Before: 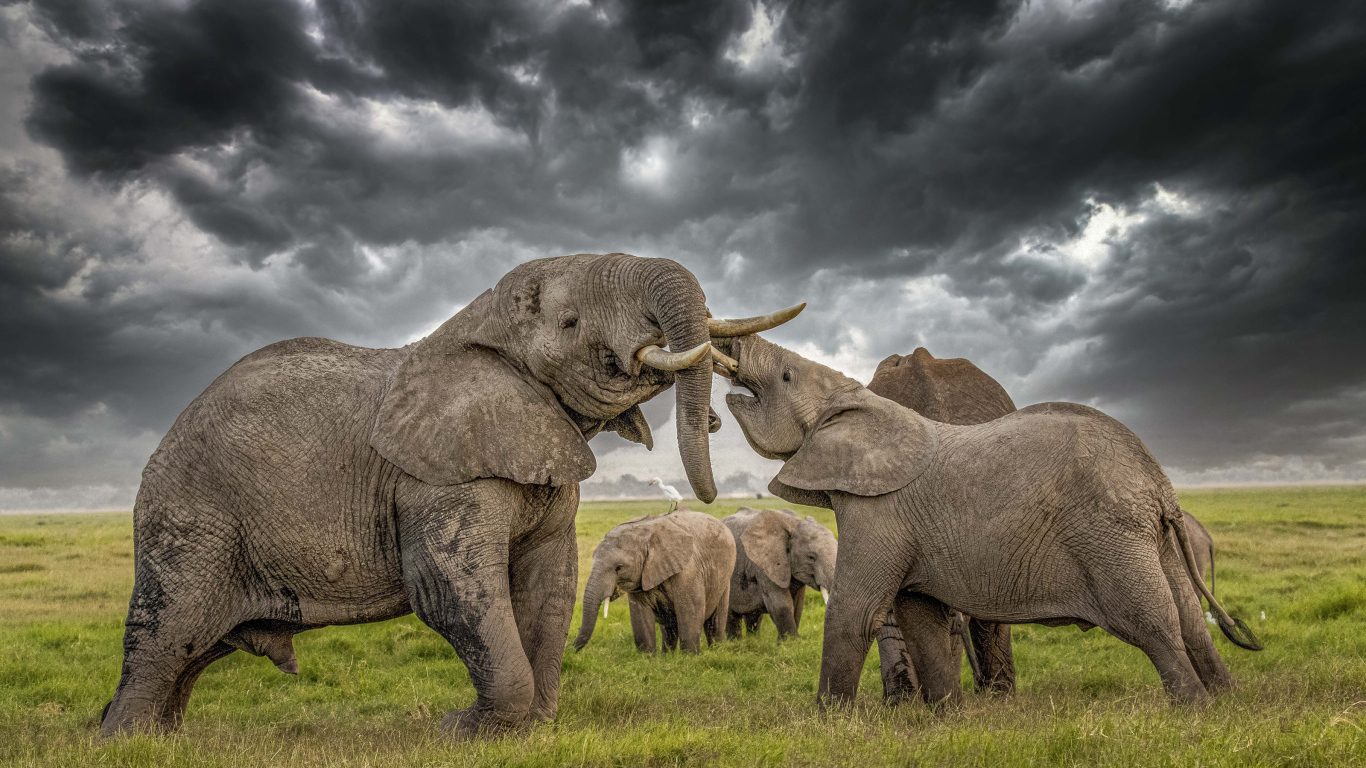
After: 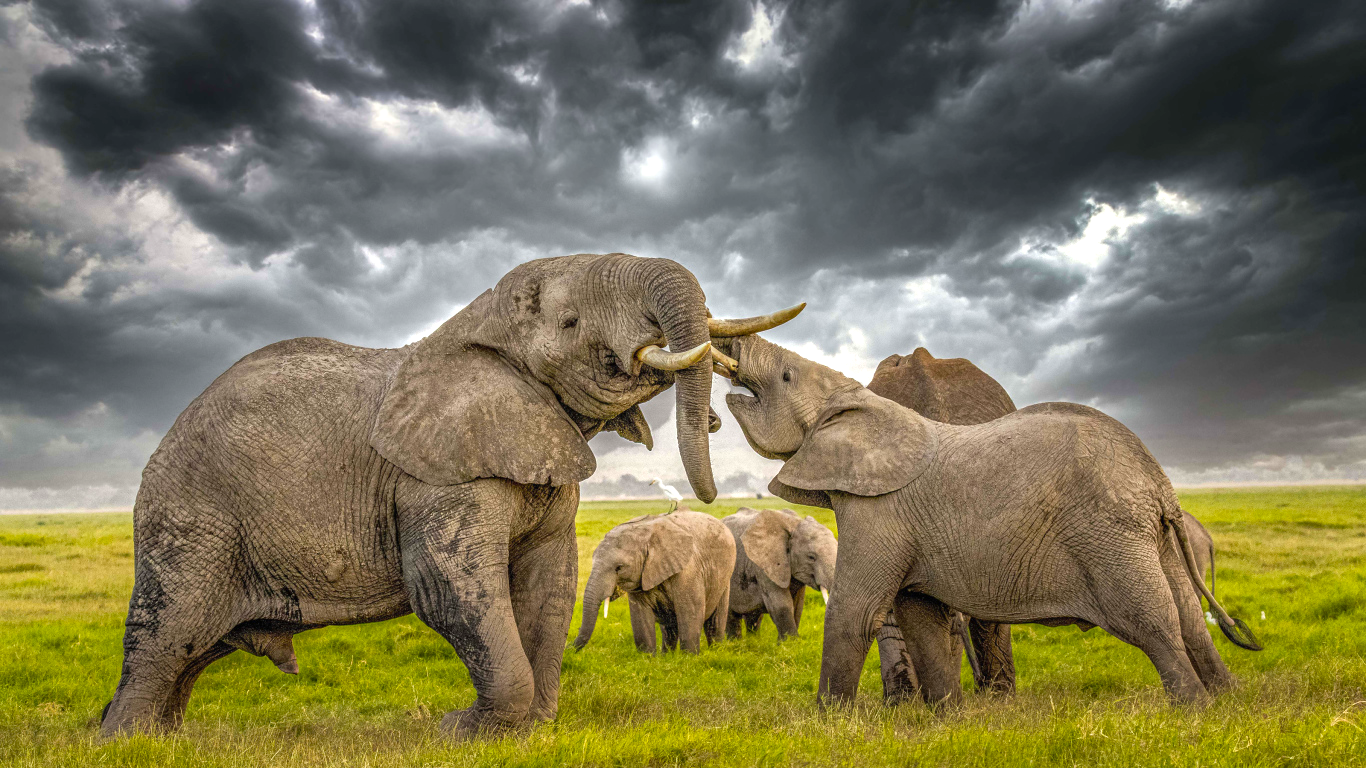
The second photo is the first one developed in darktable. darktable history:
exposure: black level correction 0, exposure 0.5 EV, compensate exposure bias true, compensate highlight preservation false
color balance rgb: perceptual saturation grading › global saturation 25%, global vibrance 20%
